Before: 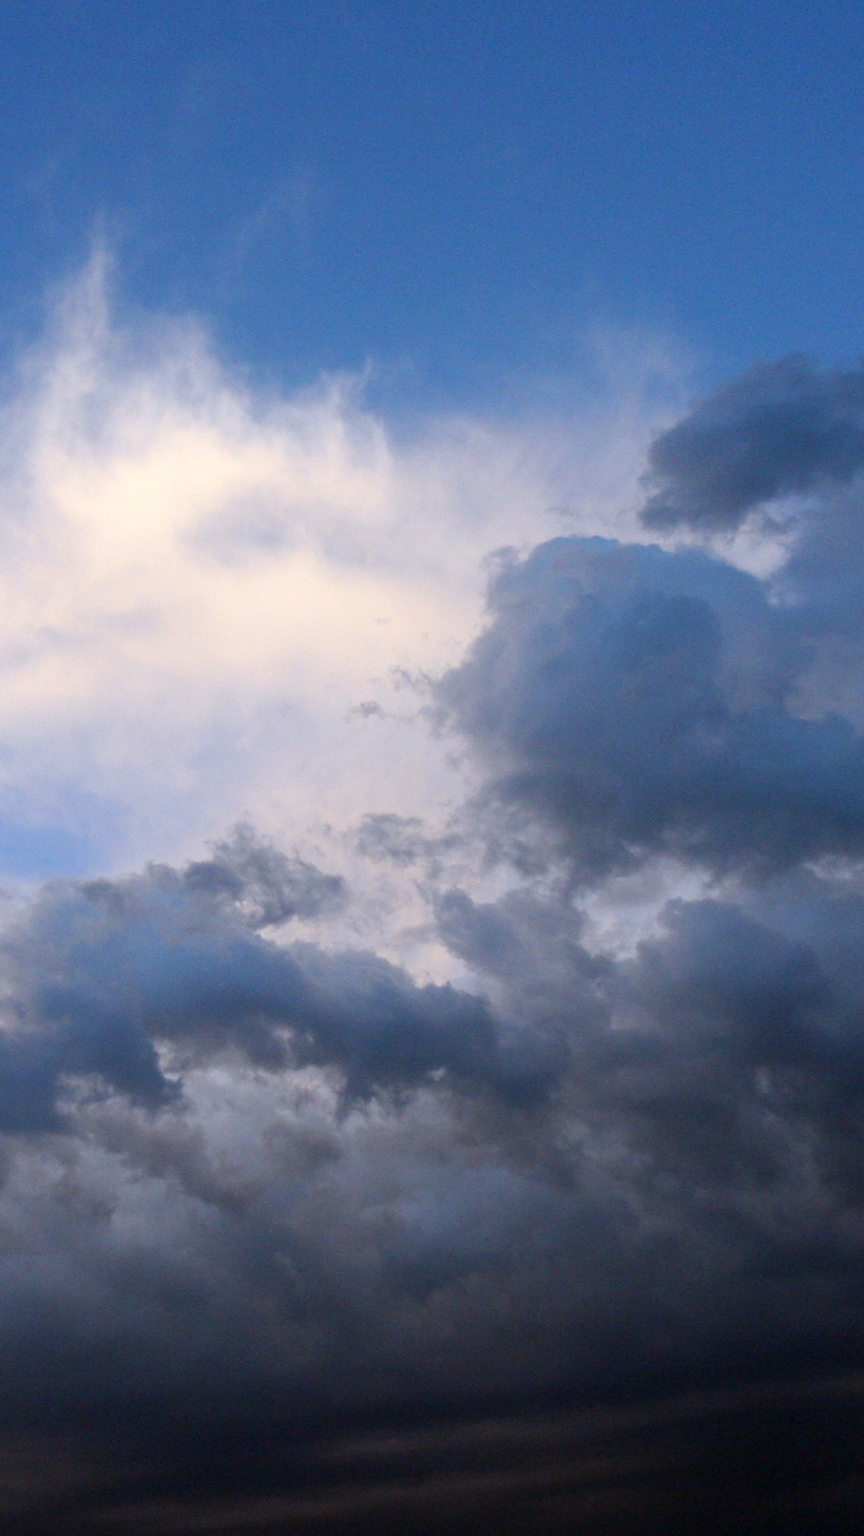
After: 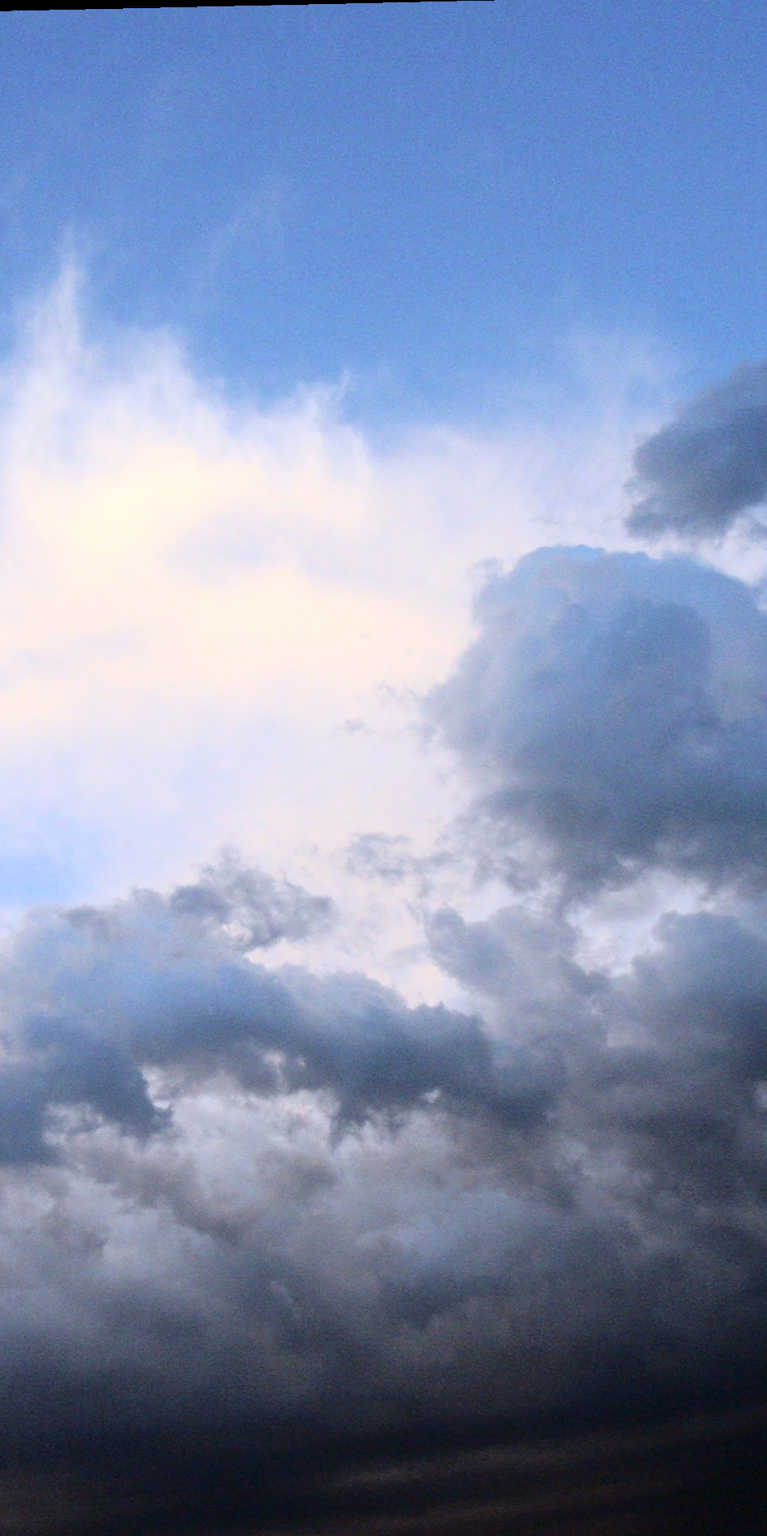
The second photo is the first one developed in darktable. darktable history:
crop and rotate: angle 1.26°, left 4.157%, top 0.431%, right 11.846%, bottom 2.49%
tone curve: curves: ch0 [(0, 0) (0.003, 0.003) (0.011, 0.01) (0.025, 0.023) (0.044, 0.041) (0.069, 0.064) (0.1, 0.094) (0.136, 0.143) (0.177, 0.205) (0.224, 0.281) (0.277, 0.367) (0.335, 0.457) (0.399, 0.542) (0.468, 0.629) (0.543, 0.711) (0.623, 0.788) (0.709, 0.863) (0.801, 0.912) (0.898, 0.955) (1, 1)], color space Lab, independent channels, preserve colors none
